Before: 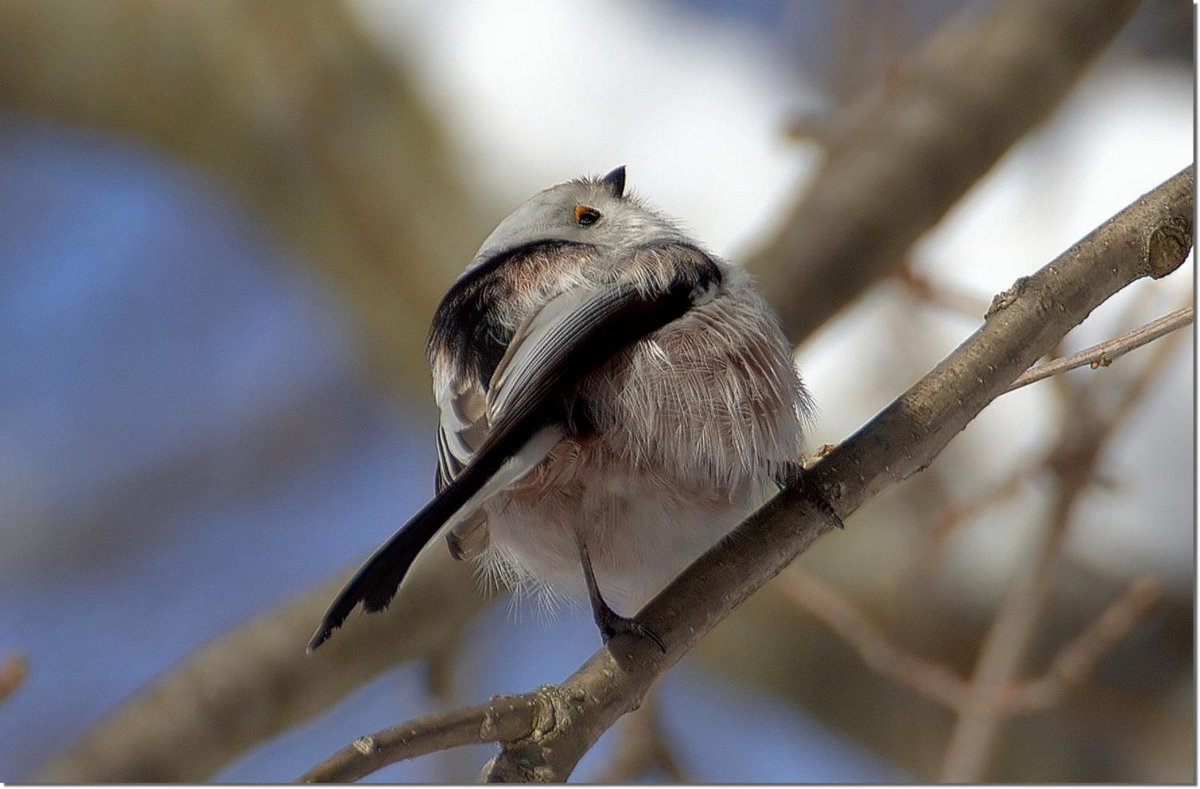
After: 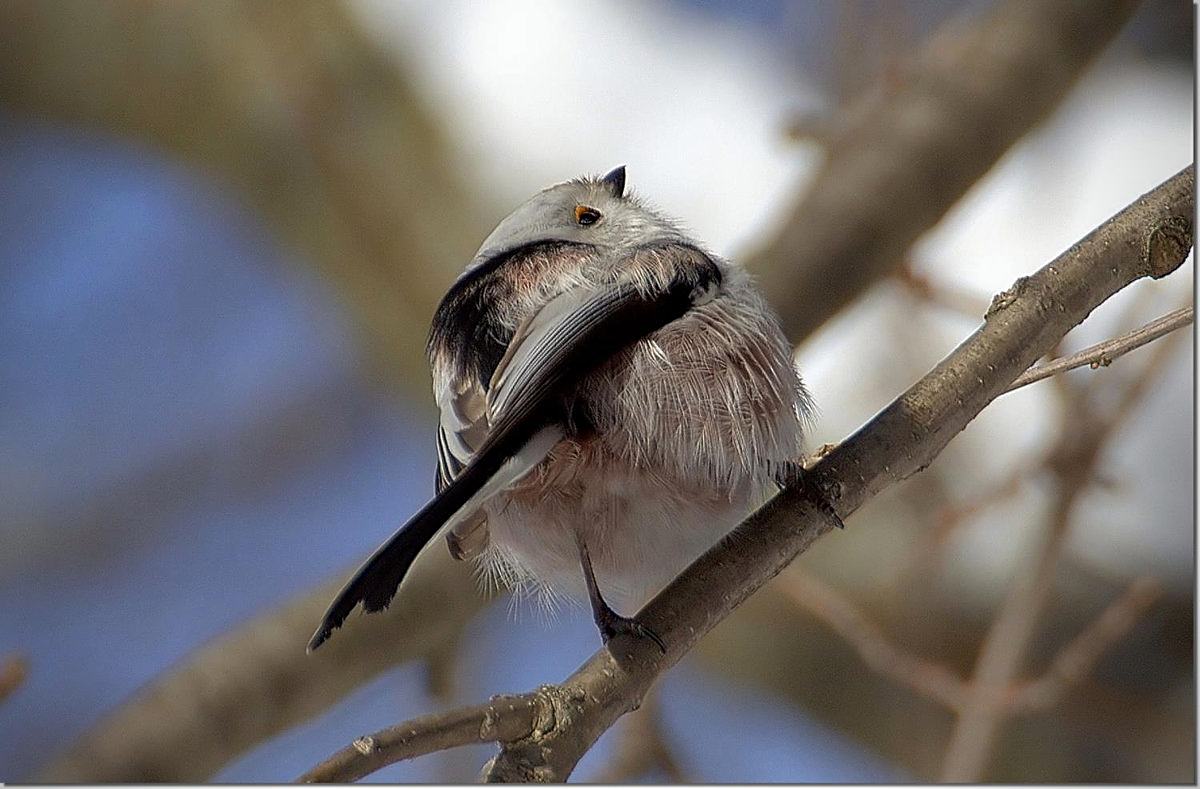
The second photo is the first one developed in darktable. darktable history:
vignetting: brightness -0.582, saturation -0.122
sharpen: on, module defaults
shadows and highlights: radius 124.92, shadows 21.09, highlights -22.33, low approximation 0.01
